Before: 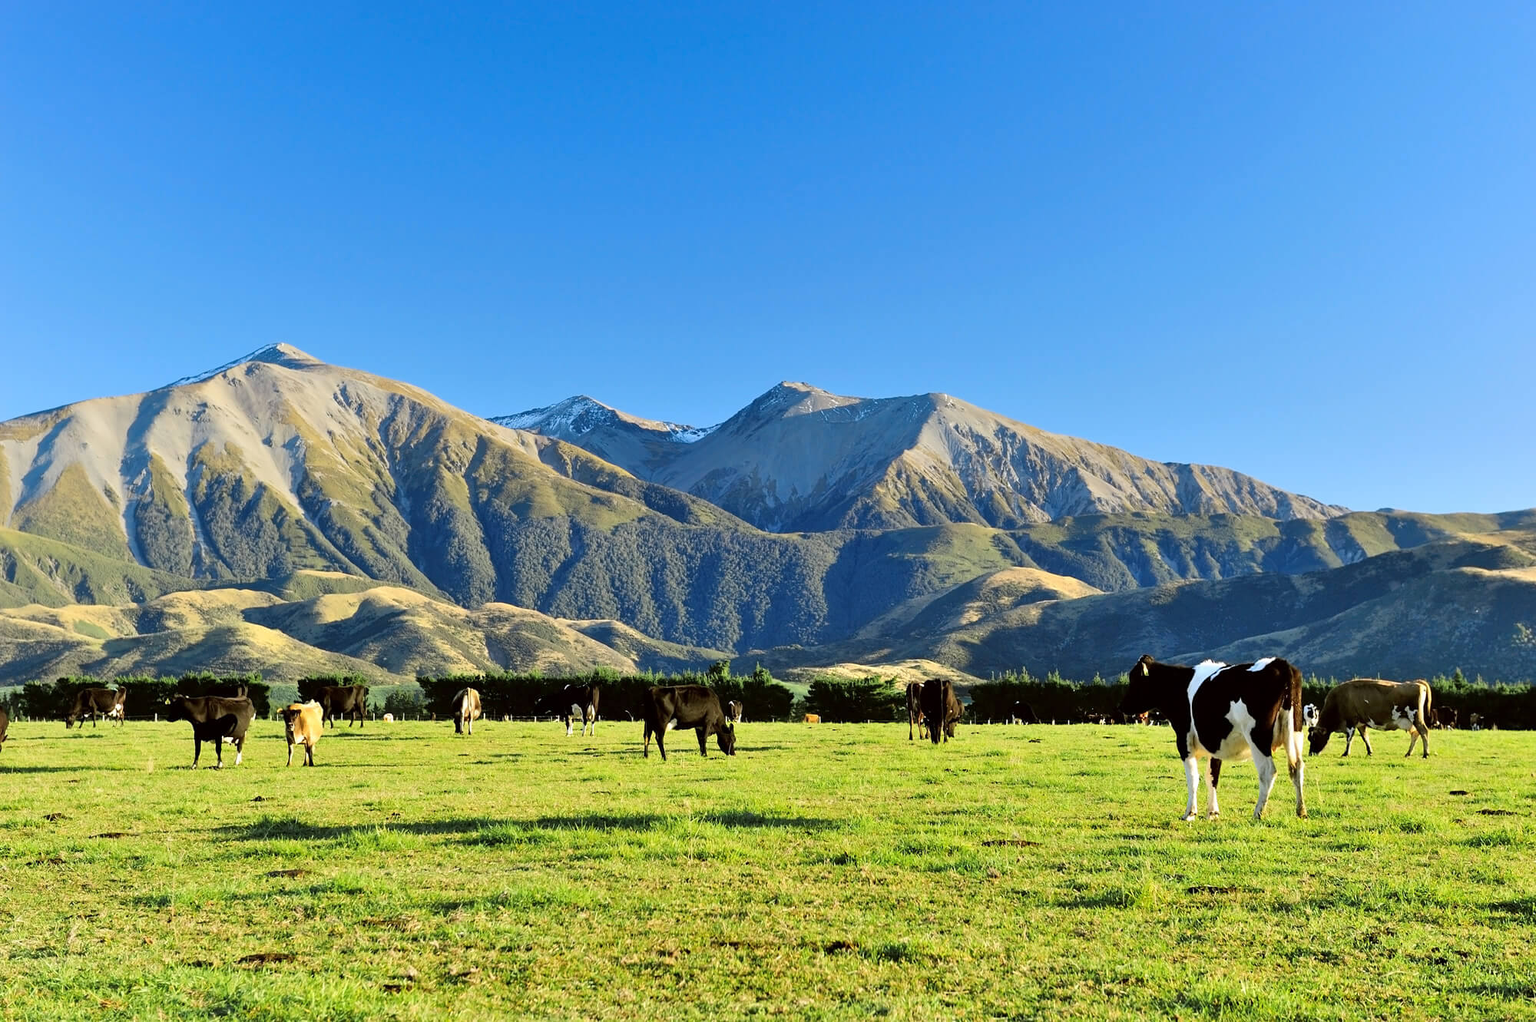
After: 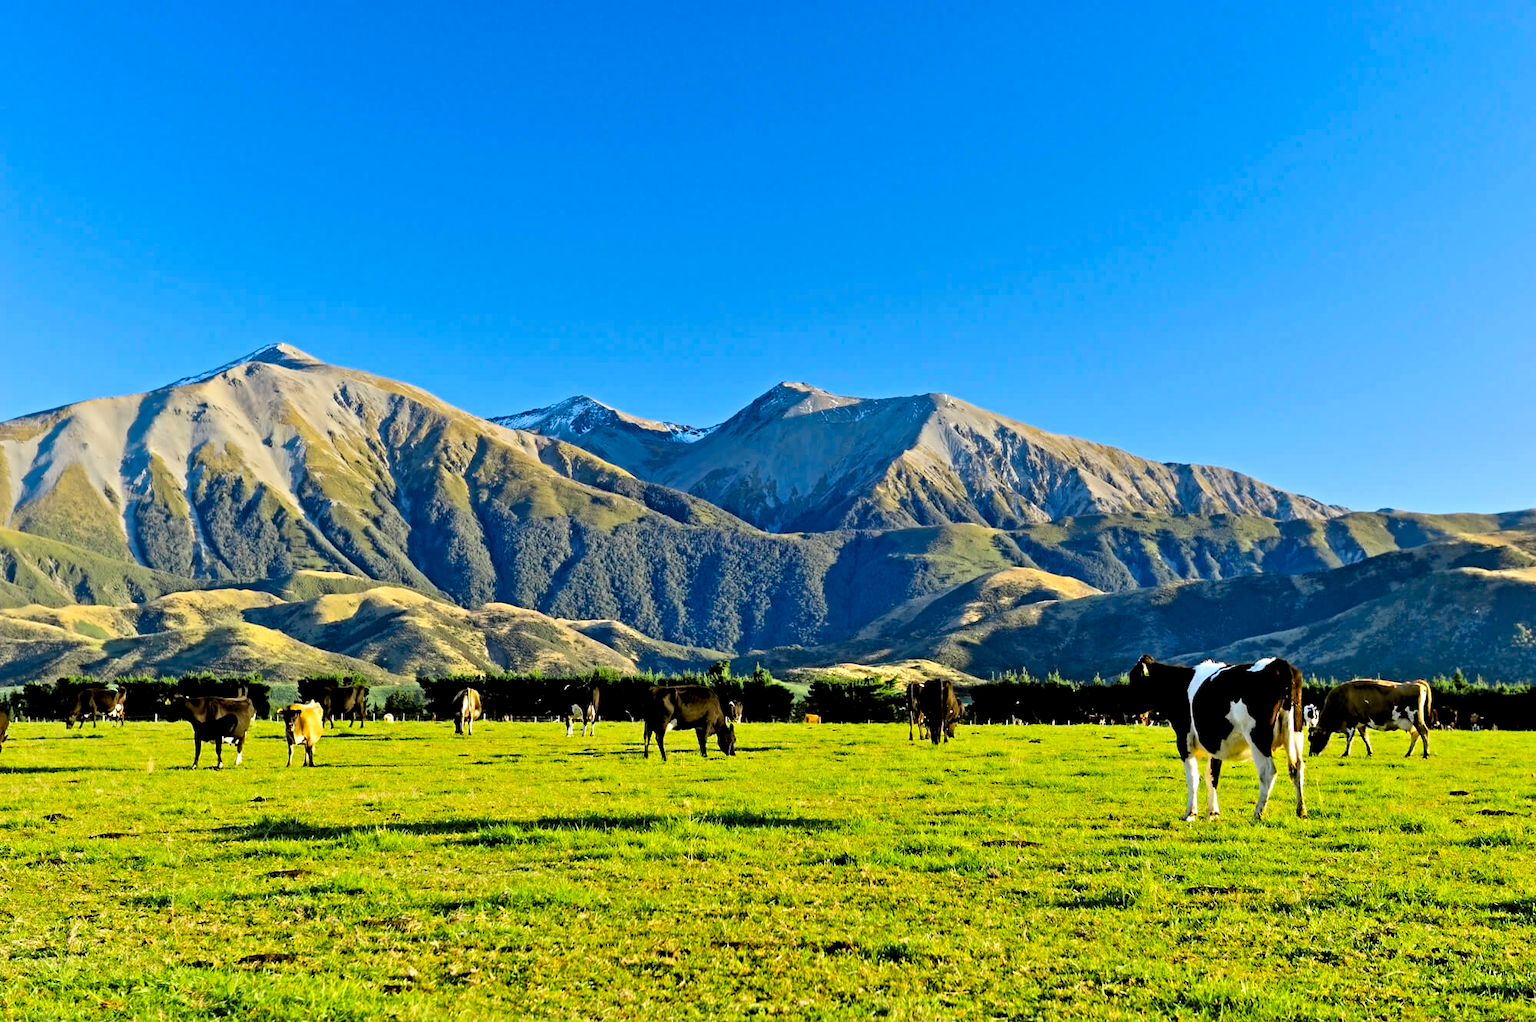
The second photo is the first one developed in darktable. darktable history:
color balance rgb: shadows lift › luminance -9.645%, global offset › luminance -0.887%, perceptual saturation grading › global saturation 29.902%
contrast equalizer: y [[0.5, 0.5, 0.501, 0.63, 0.504, 0.5], [0.5 ×6], [0.5 ×6], [0 ×6], [0 ×6]]
levels: mode automatic
